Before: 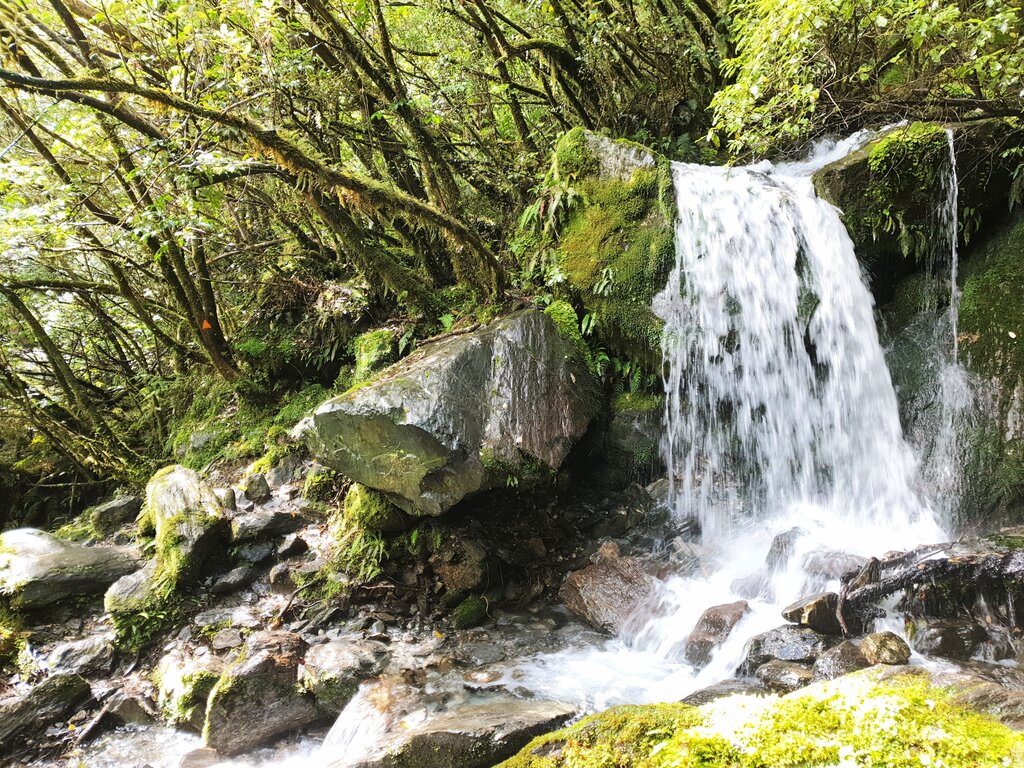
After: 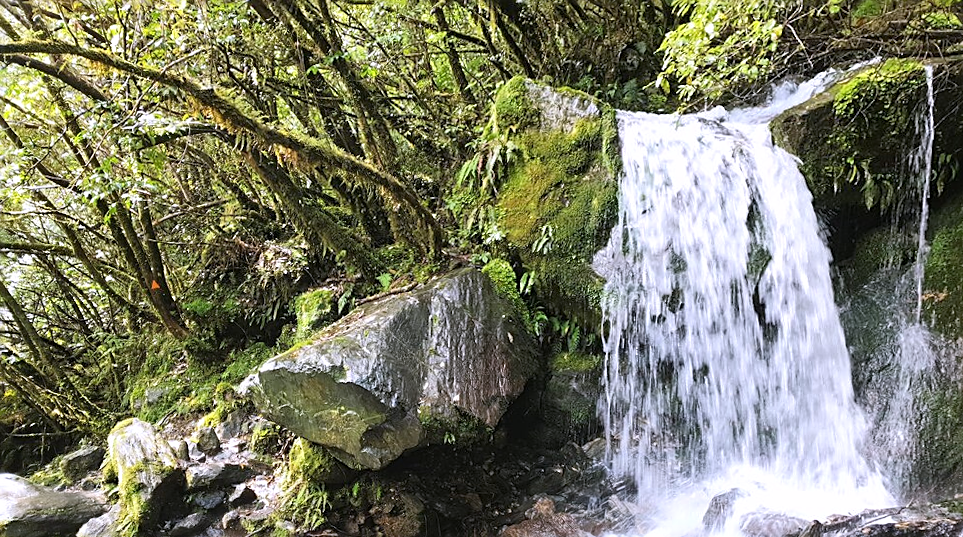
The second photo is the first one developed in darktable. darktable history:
rotate and perspective: rotation 0.062°, lens shift (vertical) 0.115, lens shift (horizontal) -0.133, crop left 0.047, crop right 0.94, crop top 0.061, crop bottom 0.94
white balance: red 1.004, blue 1.096
sharpen: on, module defaults
crop: left 0.387%, top 5.469%, bottom 19.809%
